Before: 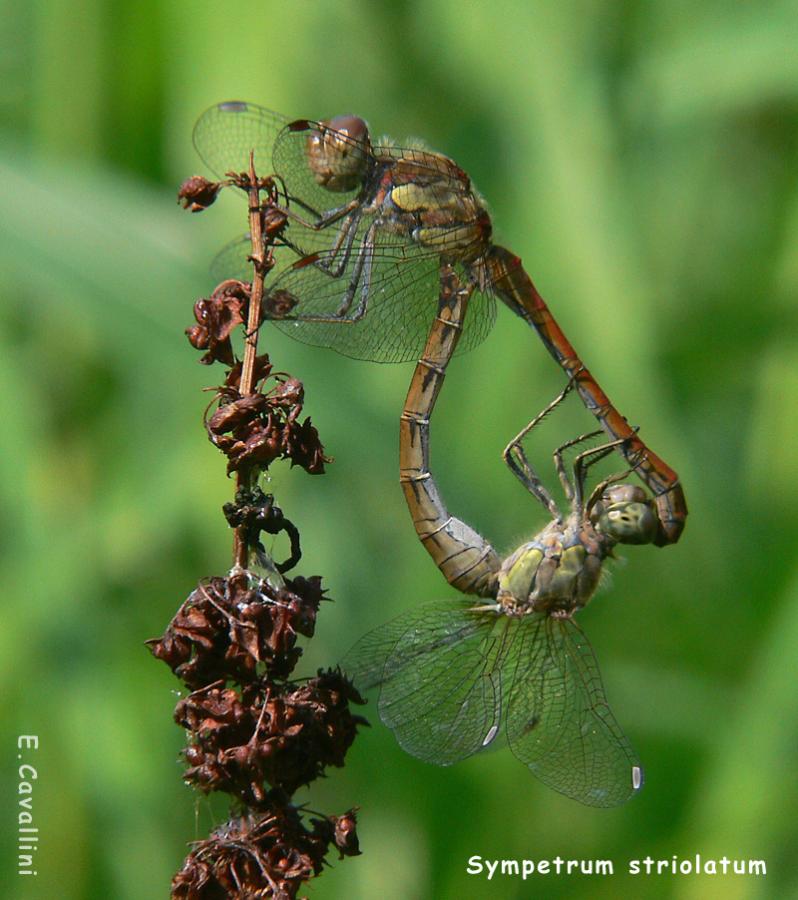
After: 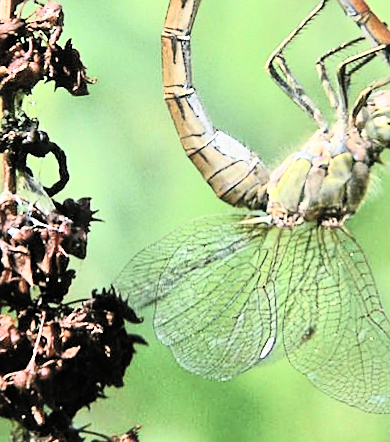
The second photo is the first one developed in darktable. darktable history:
filmic rgb: threshold 3 EV, hardness 4.17, latitude 50%, contrast 1.1, preserve chrominance max RGB, color science v6 (2022), contrast in shadows safe, contrast in highlights safe, enable highlight reconstruction true
tone equalizer: -7 EV 0.15 EV, -6 EV 0.6 EV, -5 EV 1.15 EV, -4 EV 1.33 EV, -3 EV 1.15 EV, -2 EV 0.6 EV, -1 EV 0.15 EV, mask exposure compensation -0.5 EV
levels: levels [0.026, 0.507, 0.987]
contrast brightness saturation: contrast 0.43, brightness 0.56, saturation -0.19
rotate and perspective: rotation -3°, crop left 0.031, crop right 0.968, crop top 0.07, crop bottom 0.93
crop: left 29.672%, top 41.786%, right 20.851%, bottom 3.487%
white balance: red 0.986, blue 1.01
sharpen: on, module defaults
